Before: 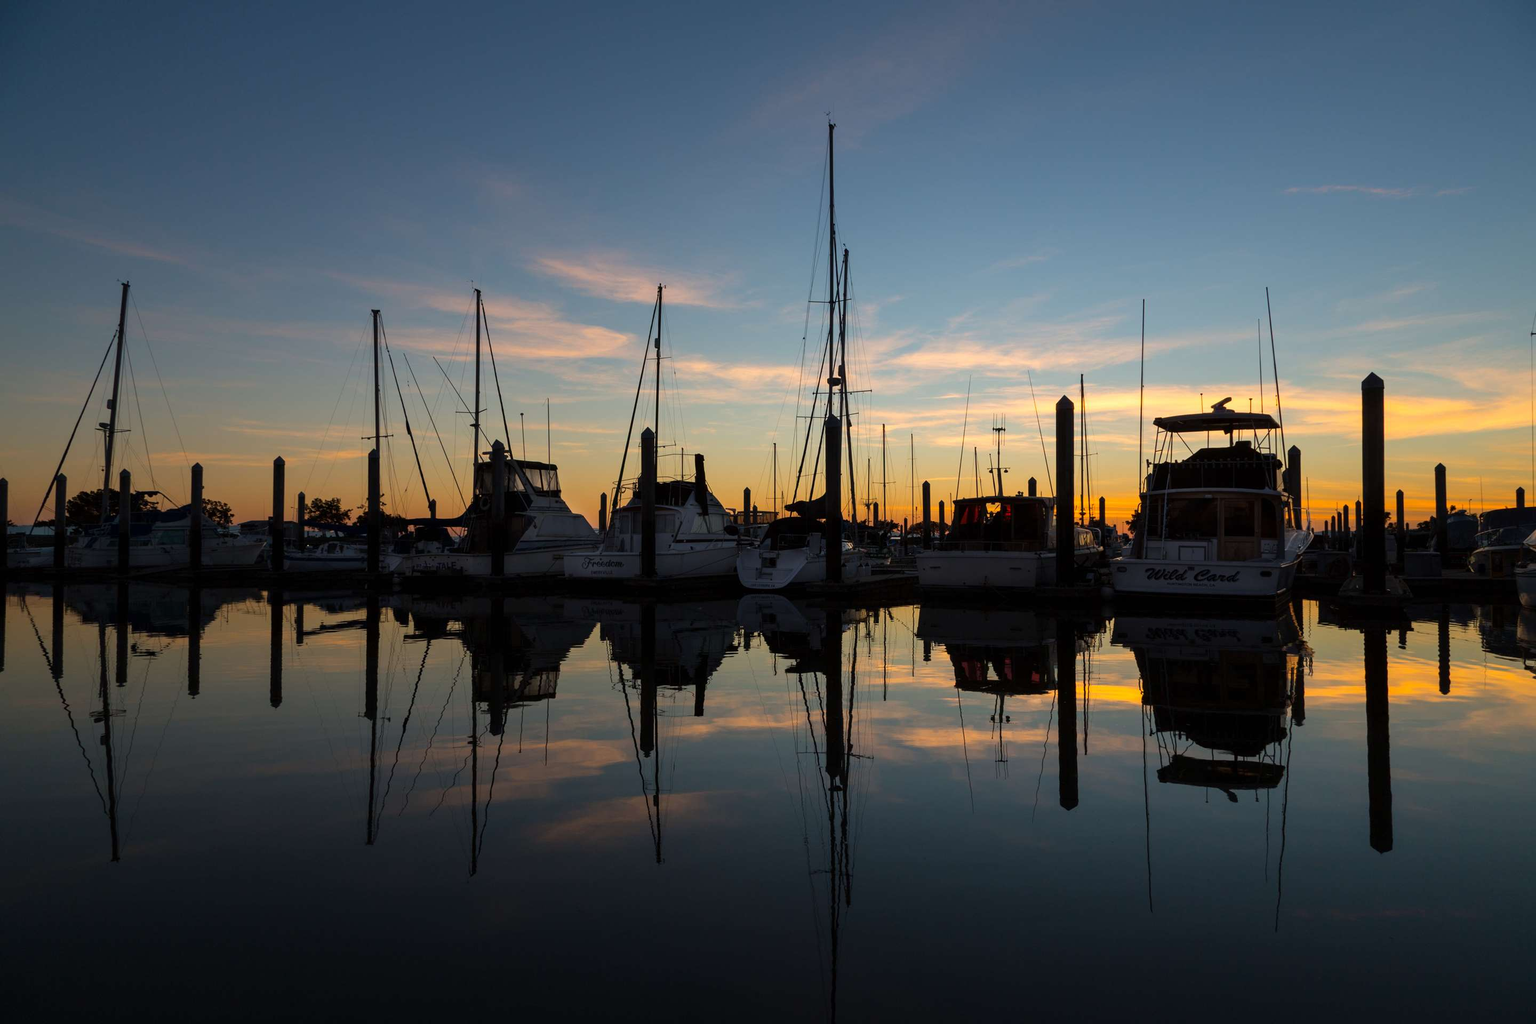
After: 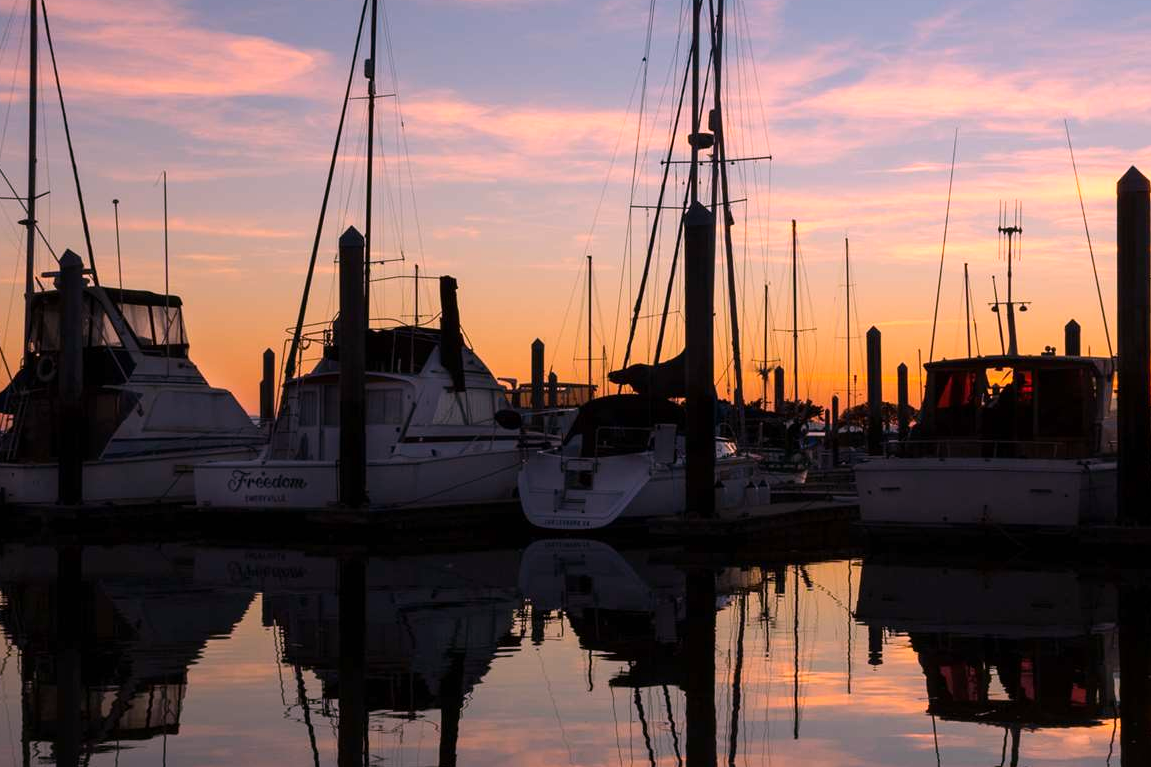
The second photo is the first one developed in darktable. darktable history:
white balance: red 1.188, blue 1.11
crop: left 30%, top 30%, right 30%, bottom 30%
